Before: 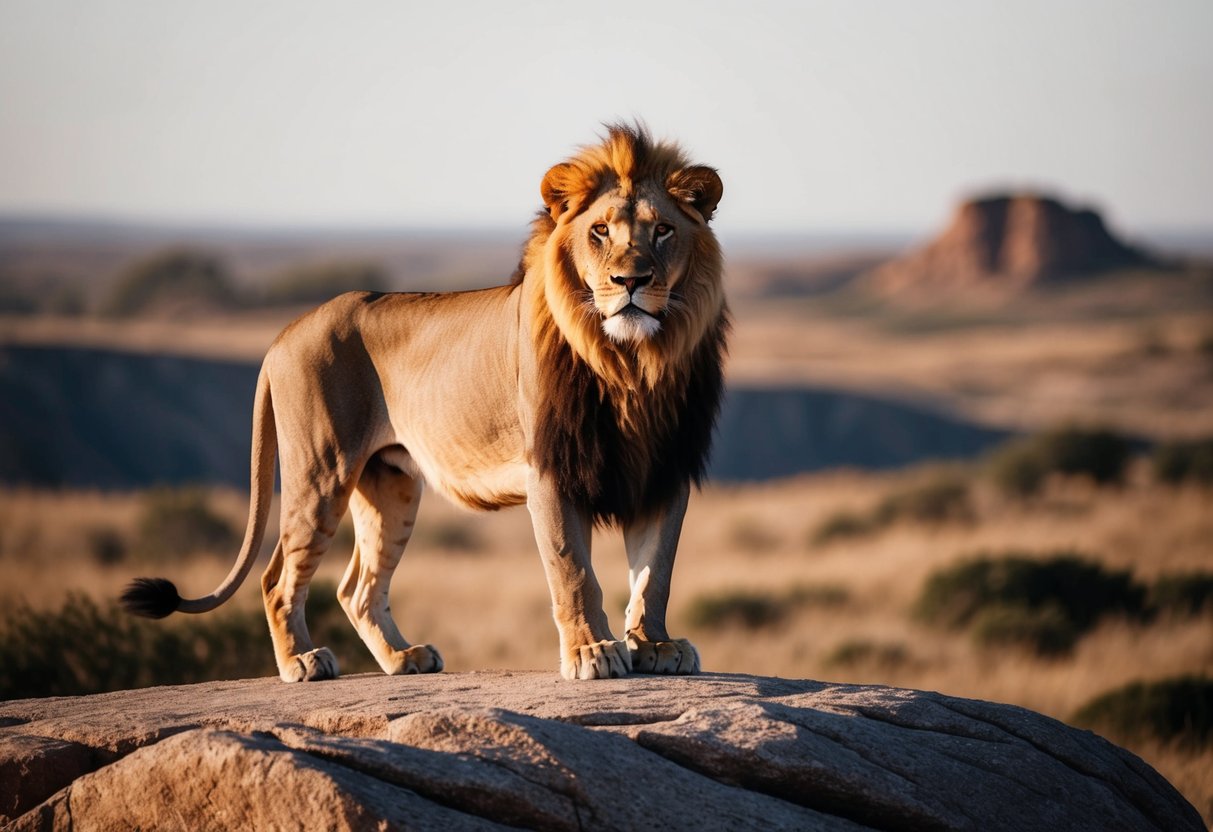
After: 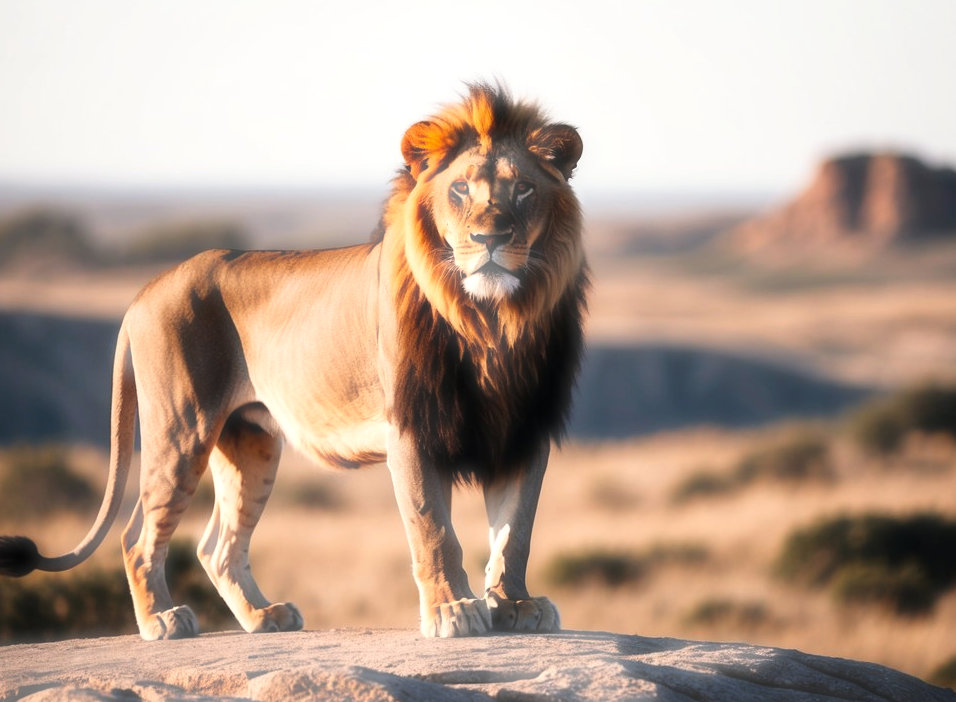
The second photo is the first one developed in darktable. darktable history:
crop: left 11.564%, top 5.141%, right 9.593%, bottom 10.484%
haze removal: strength -0.889, distance 0.231, compatibility mode true, adaptive false
tone equalizer: -8 EV -0.392 EV, -7 EV -0.363 EV, -6 EV -0.321 EV, -5 EV -0.195 EV, -3 EV 0.206 EV, -2 EV 0.361 EV, -1 EV 0.369 EV, +0 EV 0.39 EV, mask exposure compensation -0.501 EV
color balance rgb: perceptual saturation grading › global saturation 30.741%
